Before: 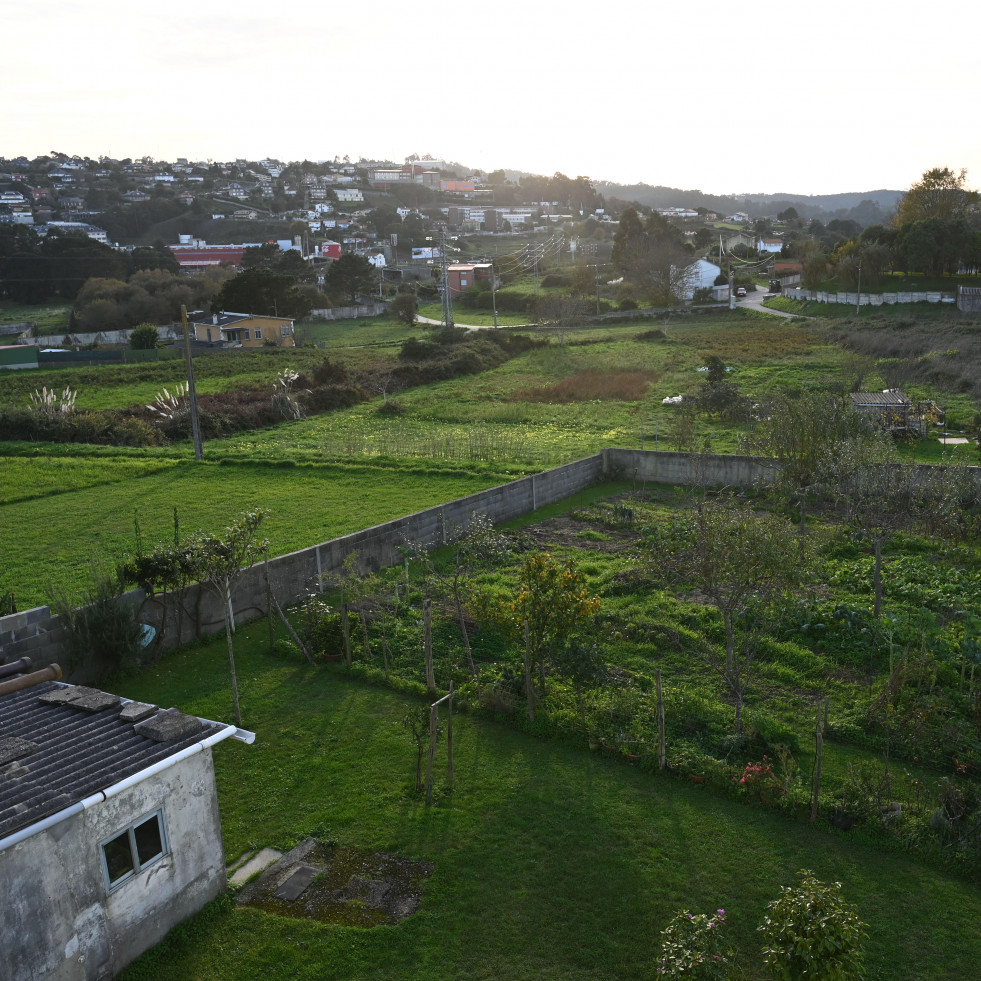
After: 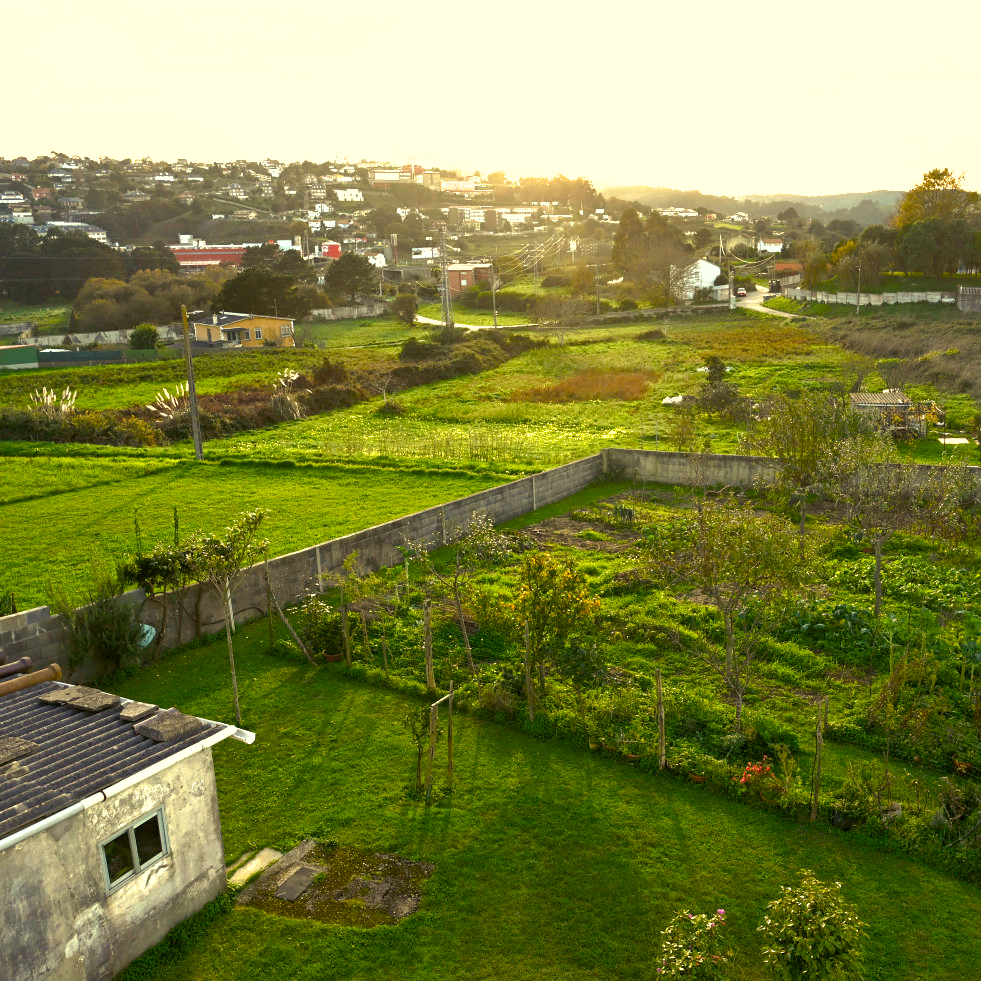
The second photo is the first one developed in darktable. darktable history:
shadows and highlights: on, module defaults
white balance: red 1.08, blue 0.791
color balance rgb: shadows lift › luminance -21.66%, shadows lift › chroma 6.57%, shadows lift › hue 270°, power › chroma 0.68%, power › hue 60°, highlights gain › luminance 6.08%, highlights gain › chroma 1.33%, highlights gain › hue 90°, global offset › luminance -0.87%, perceptual saturation grading › global saturation 26.86%, perceptual saturation grading › highlights -28.39%, perceptual saturation grading › mid-tones 15.22%, perceptual saturation grading › shadows 33.98%, perceptual brilliance grading › highlights 10%, perceptual brilliance grading › mid-tones 5%
exposure: exposure 0.999 EV, compensate highlight preservation false
